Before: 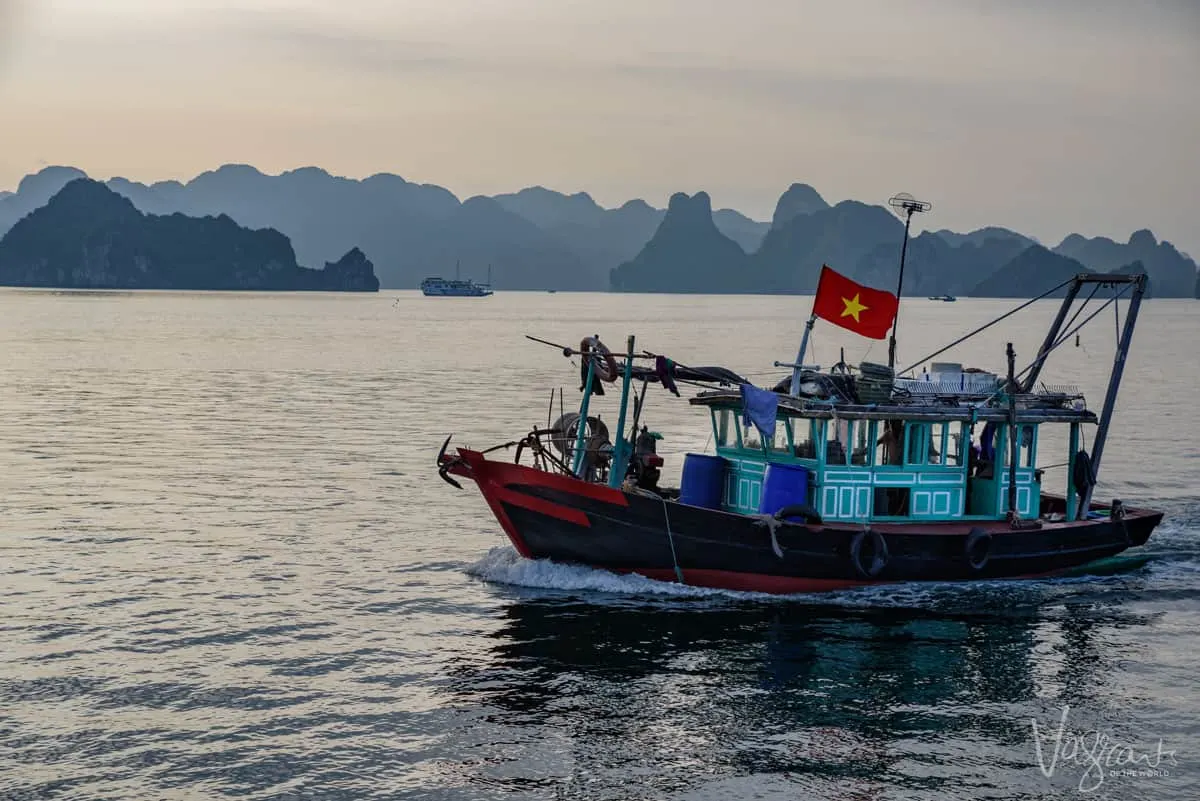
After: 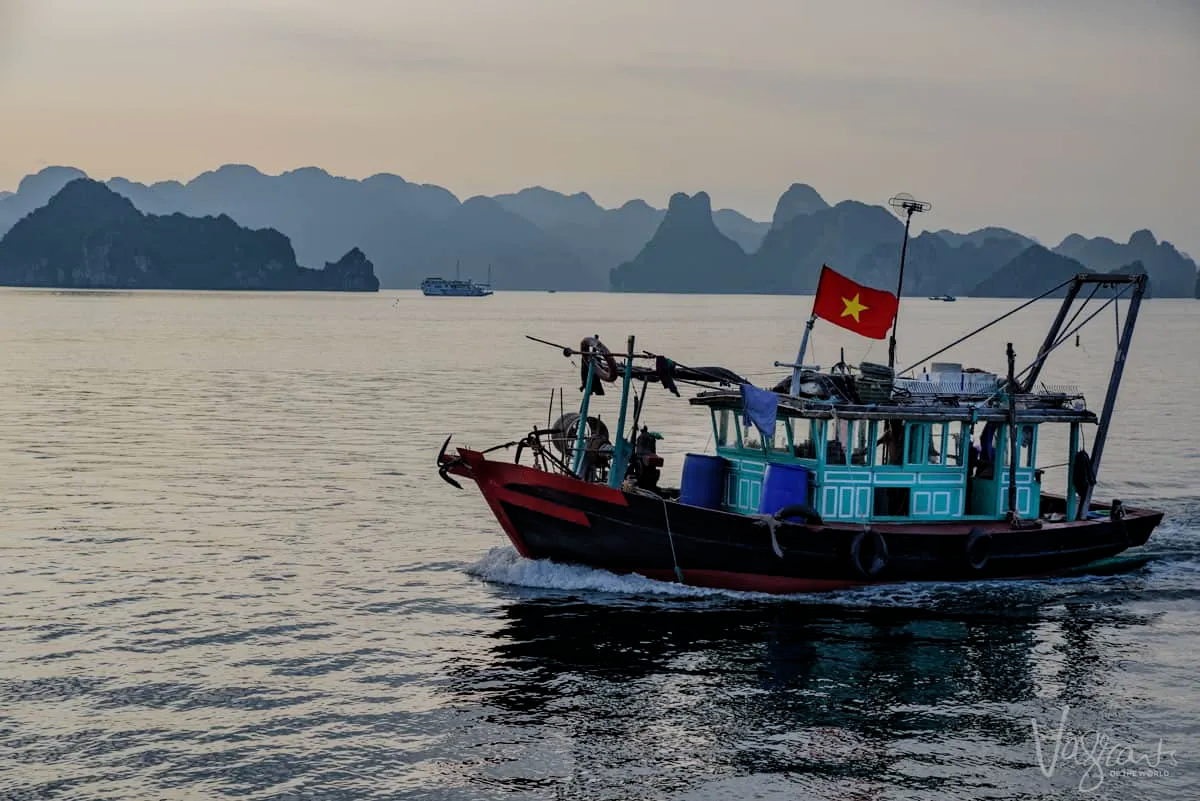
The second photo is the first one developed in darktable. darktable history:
filmic rgb: black relative exposure -7.65 EV, white relative exposure 4.56 EV, hardness 3.61, color science v6 (2022), iterations of high-quality reconstruction 0
